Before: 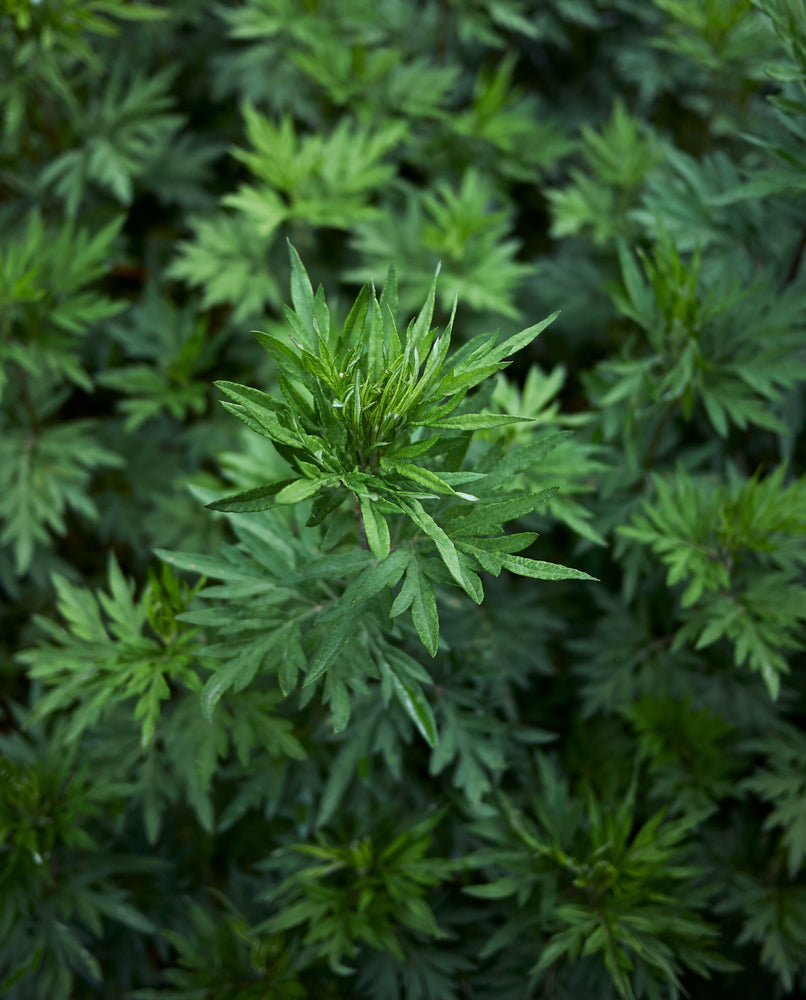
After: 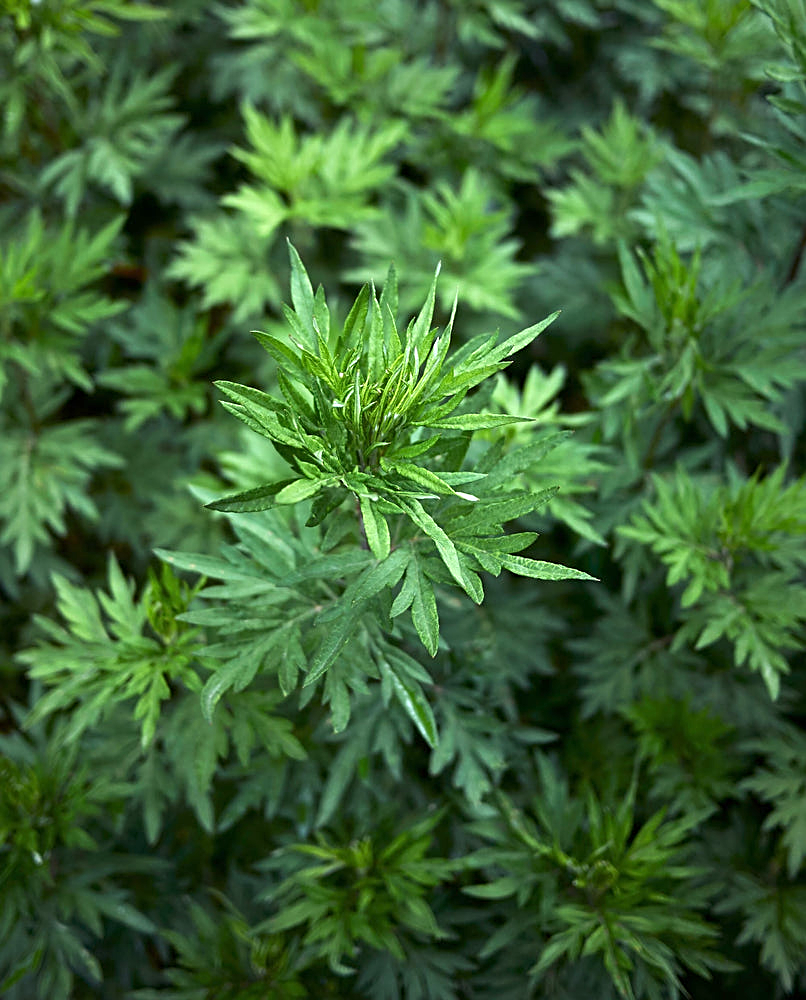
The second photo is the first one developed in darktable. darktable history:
exposure: exposure 0.758 EV, compensate highlight preservation false
sharpen: on, module defaults
